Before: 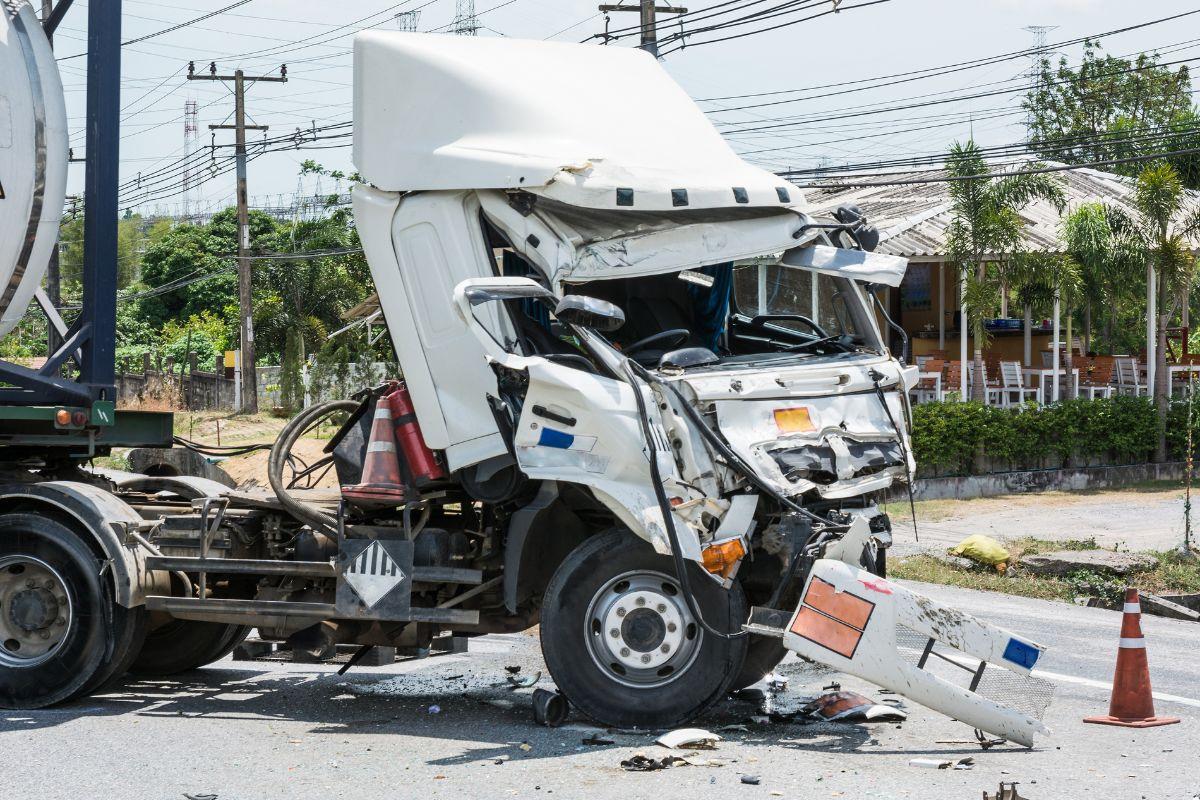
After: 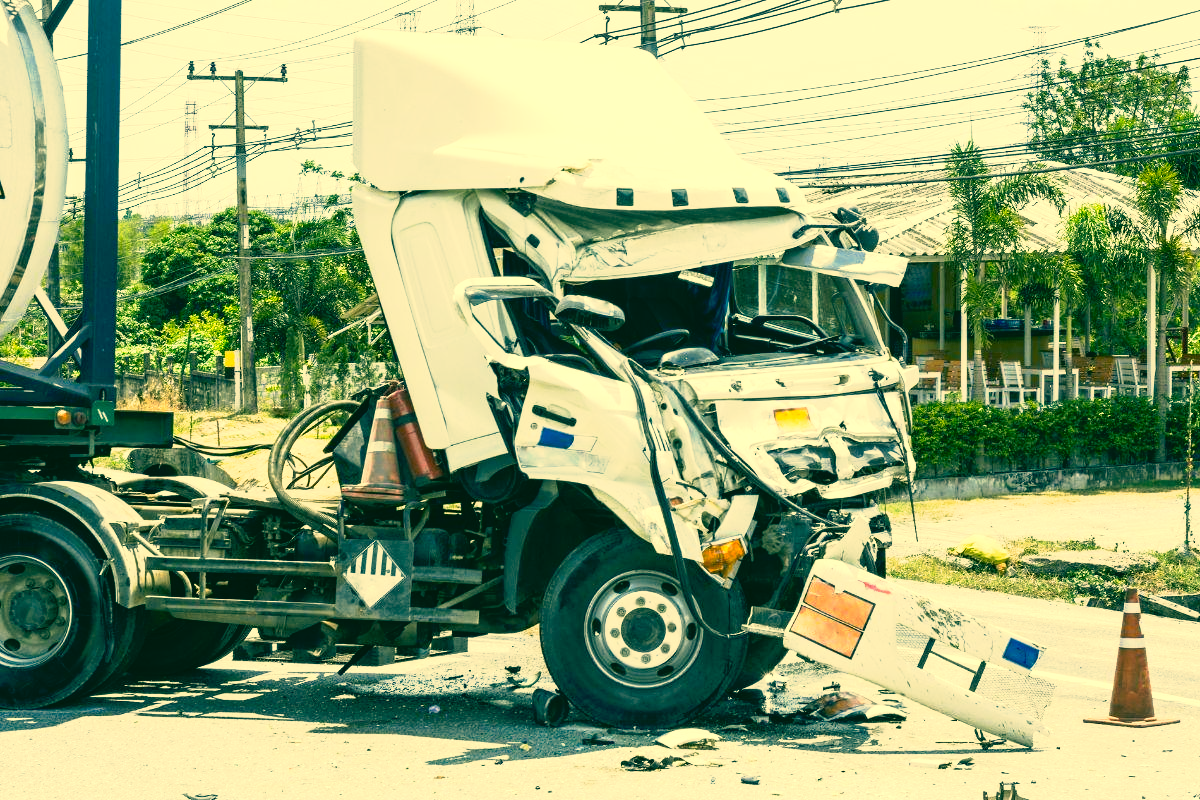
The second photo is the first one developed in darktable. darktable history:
exposure: exposure 0.467 EV, compensate highlight preservation false
color correction: highlights a* 1.84, highlights b* 34.46, shadows a* -36.16, shadows b* -5.74
tone curve: curves: ch0 [(0, 0) (0.105, 0.068) (0.181, 0.185) (0.28, 0.291) (0.384, 0.404) (0.485, 0.531) (0.638, 0.681) (0.795, 0.879) (1, 0.977)]; ch1 [(0, 0) (0.161, 0.092) (0.35, 0.33) (0.379, 0.401) (0.456, 0.469) (0.504, 0.5) (0.512, 0.514) (0.58, 0.597) (0.635, 0.646) (1, 1)]; ch2 [(0, 0) (0.371, 0.362) (0.437, 0.437) (0.5, 0.5) (0.53, 0.523) (0.56, 0.58) (0.622, 0.606) (1, 1)], preserve colors none
